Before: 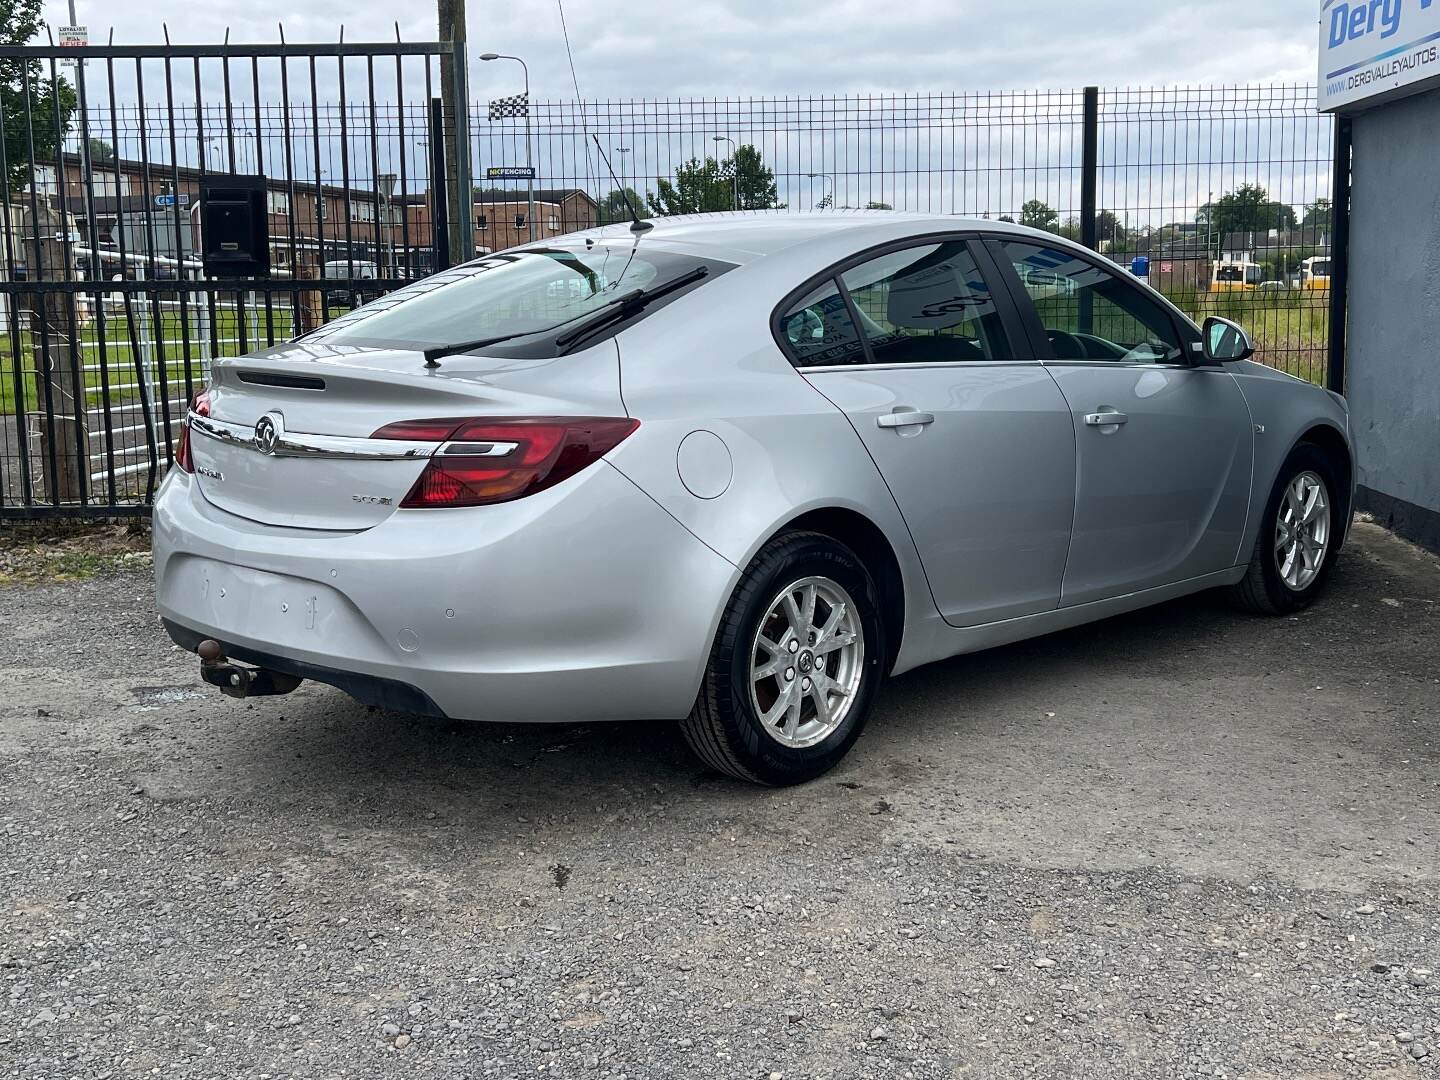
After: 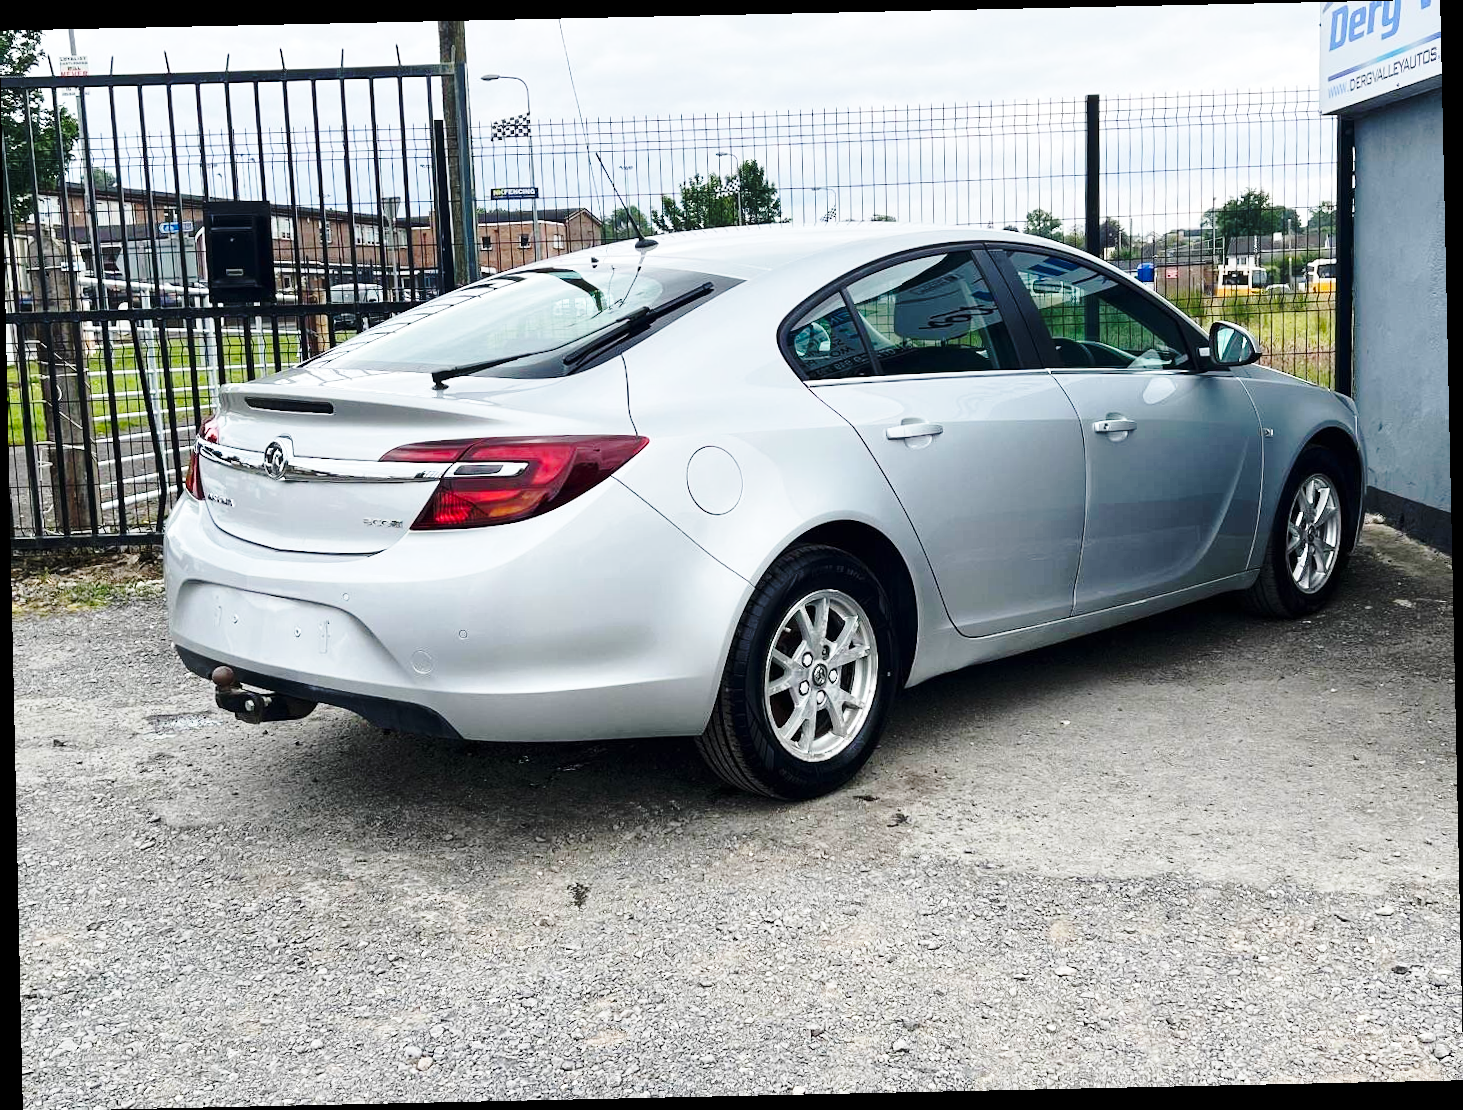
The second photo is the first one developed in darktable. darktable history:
rotate and perspective: rotation -1.24°, automatic cropping off
base curve: curves: ch0 [(0, 0) (0.032, 0.037) (0.105, 0.228) (0.435, 0.76) (0.856, 0.983) (1, 1)], preserve colors none
